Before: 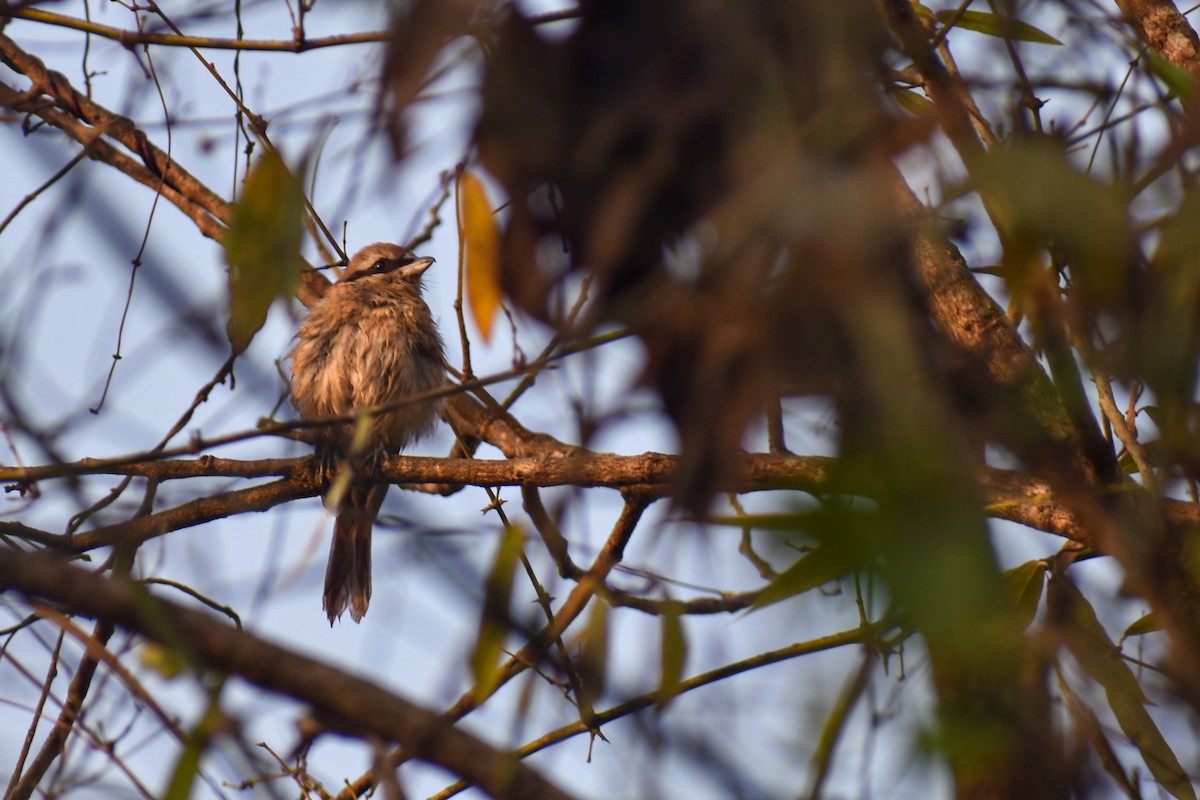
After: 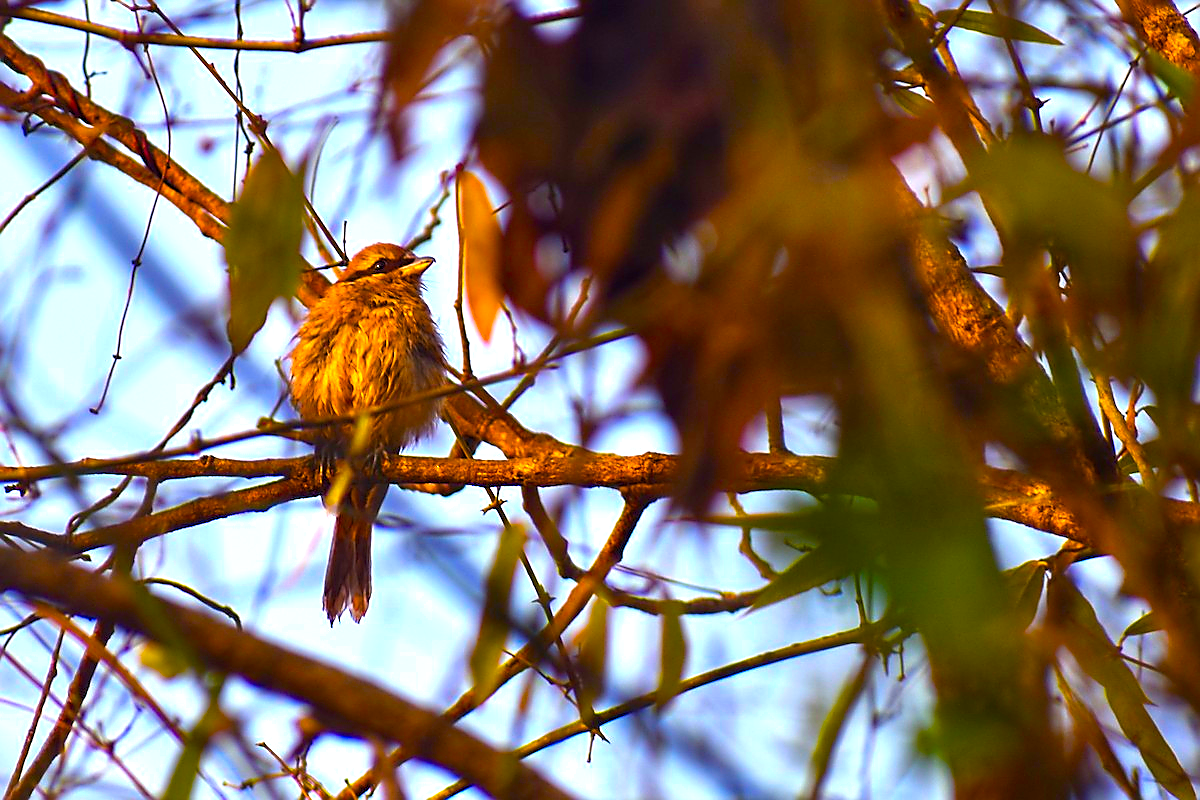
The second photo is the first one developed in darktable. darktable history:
color contrast: green-magenta contrast 1.2, blue-yellow contrast 1.2
sharpen: radius 1.4, amount 1.25, threshold 0.7
color balance rgb: linear chroma grading › global chroma 25%, perceptual saturation grading › global saturation 40%, perceptual brilliance grading › global brilliance 30%, global vibrance 40%
